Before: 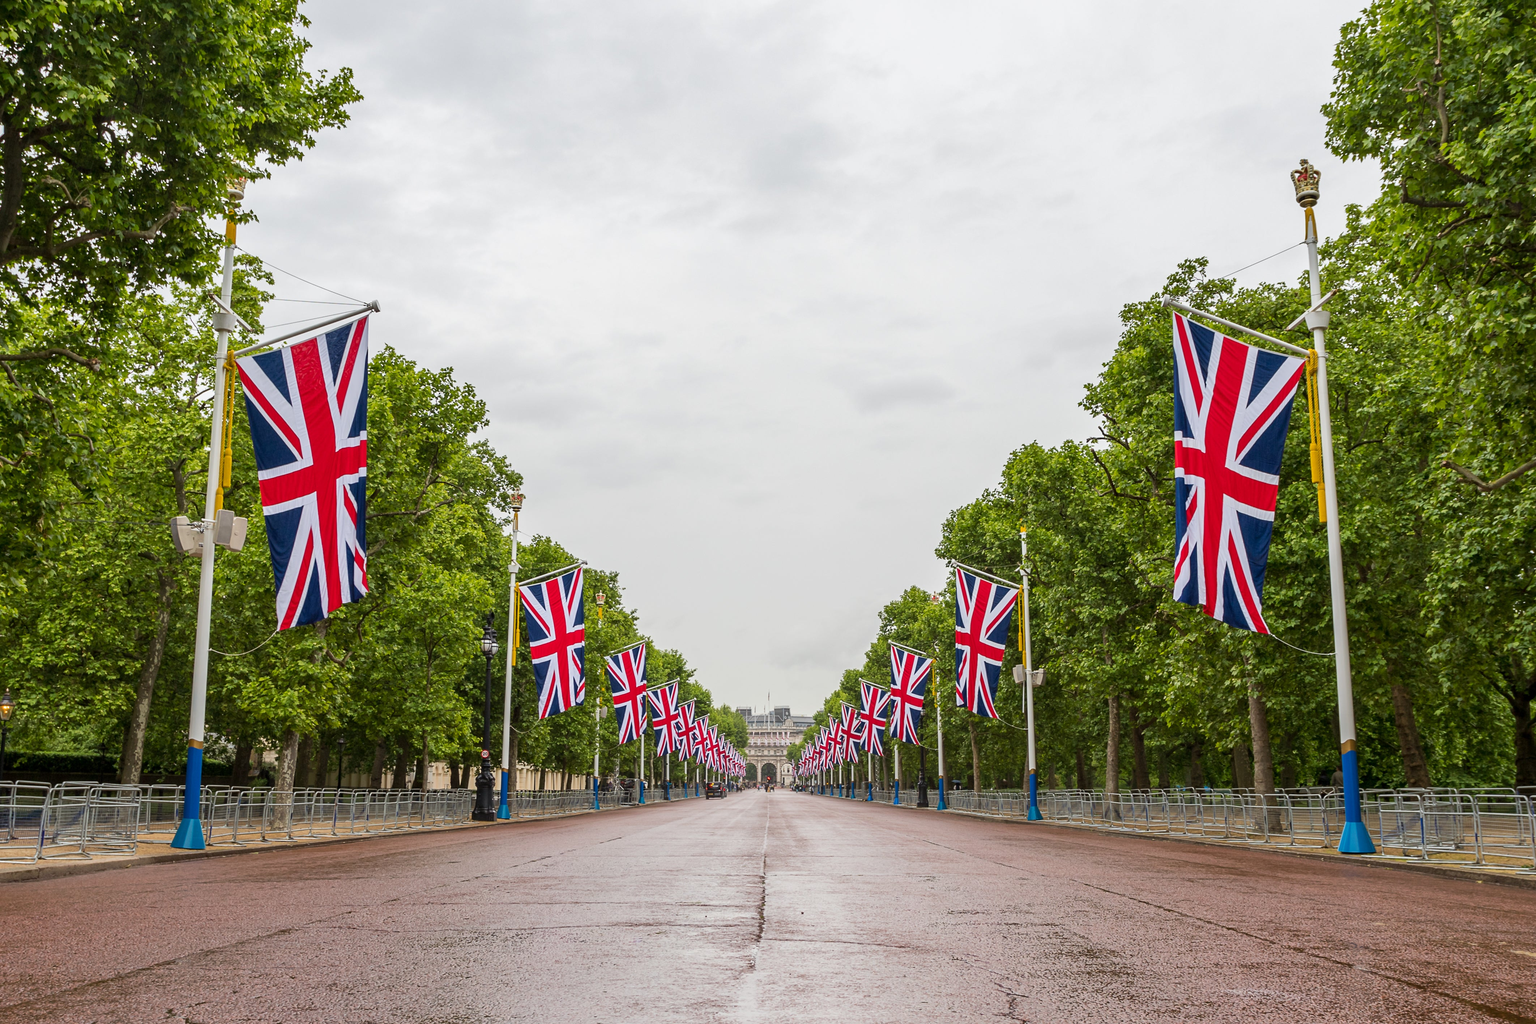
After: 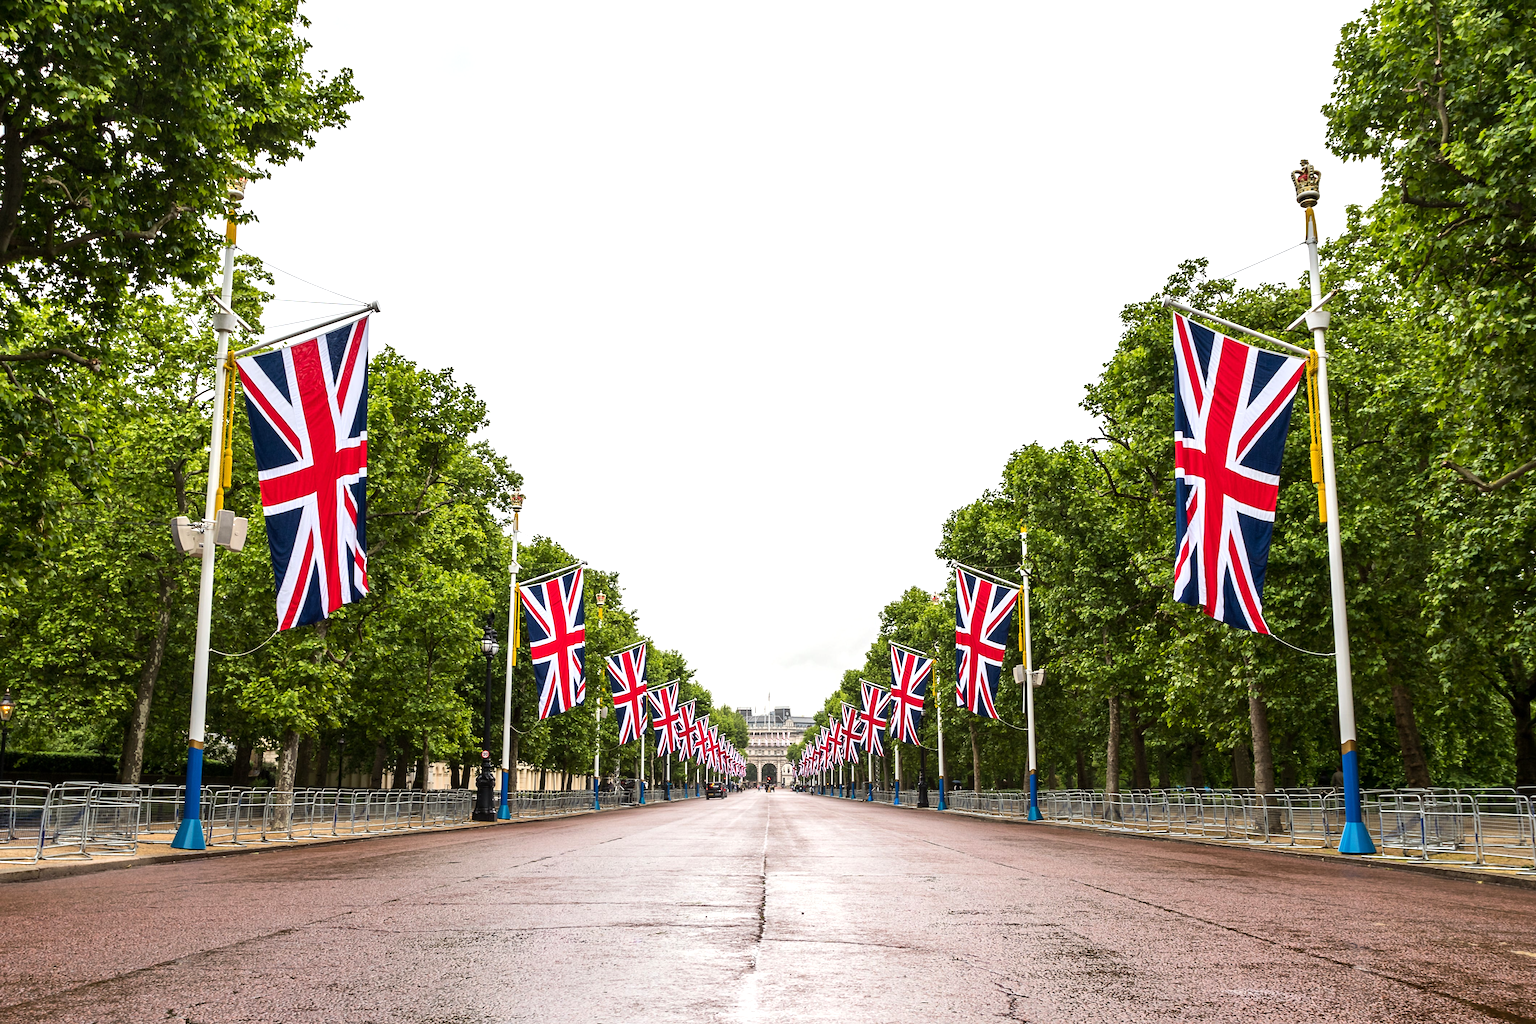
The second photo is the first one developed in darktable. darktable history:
tone equalizer: -8 EV -0.77 EV, -7 EV -0.682 EV, -6 EV -0.605 EV, -5 EV -0.379 EV, -3 EV 0.378 EV, -2 EV 0.6 EV, -1 EV 0.683 EV, +0 EV 0.746 EV, edges refinement/feathering 500, mask exposure compensation -1.57 EV, preserve details no
